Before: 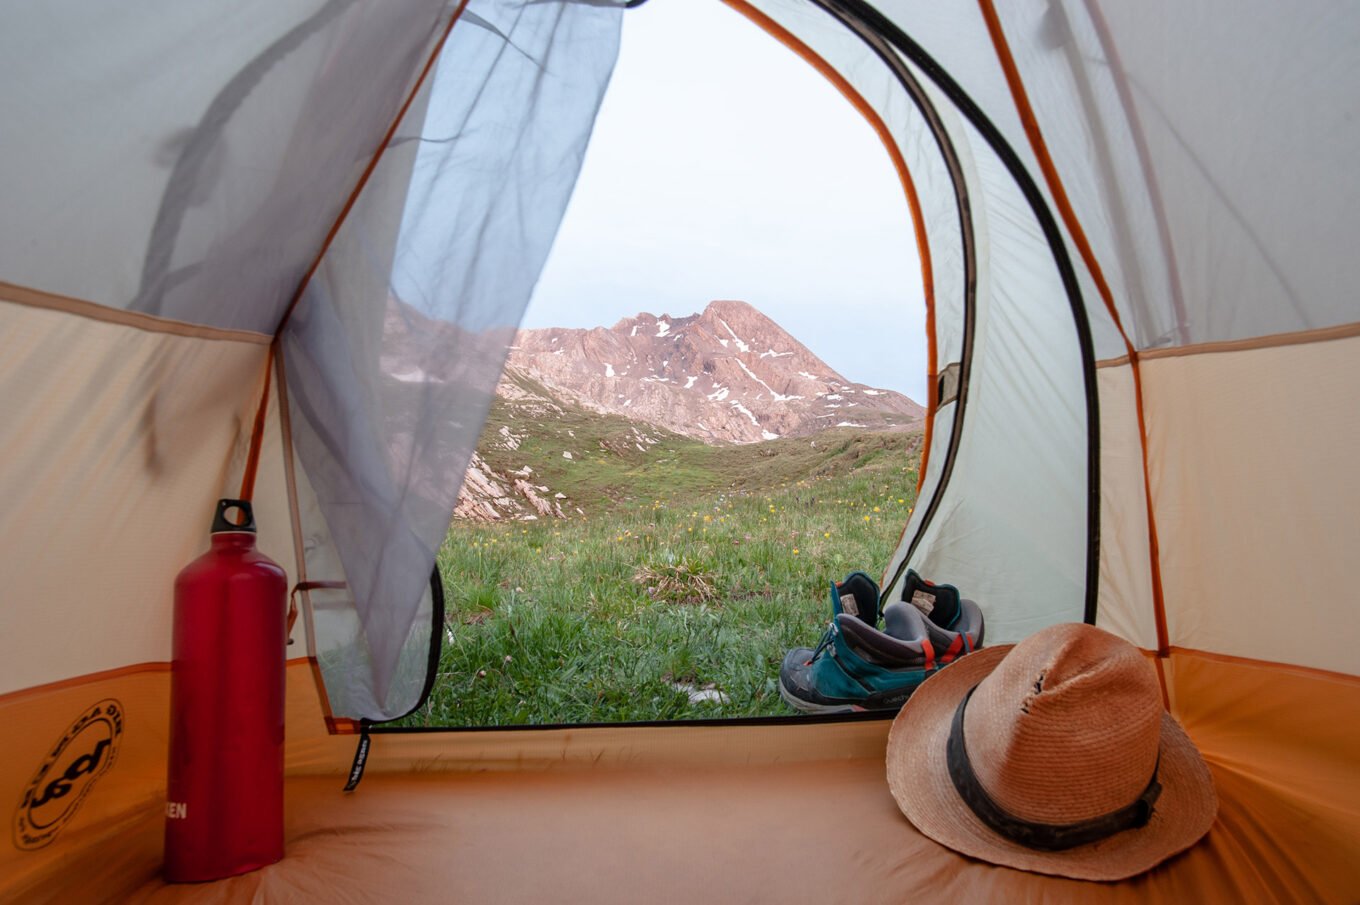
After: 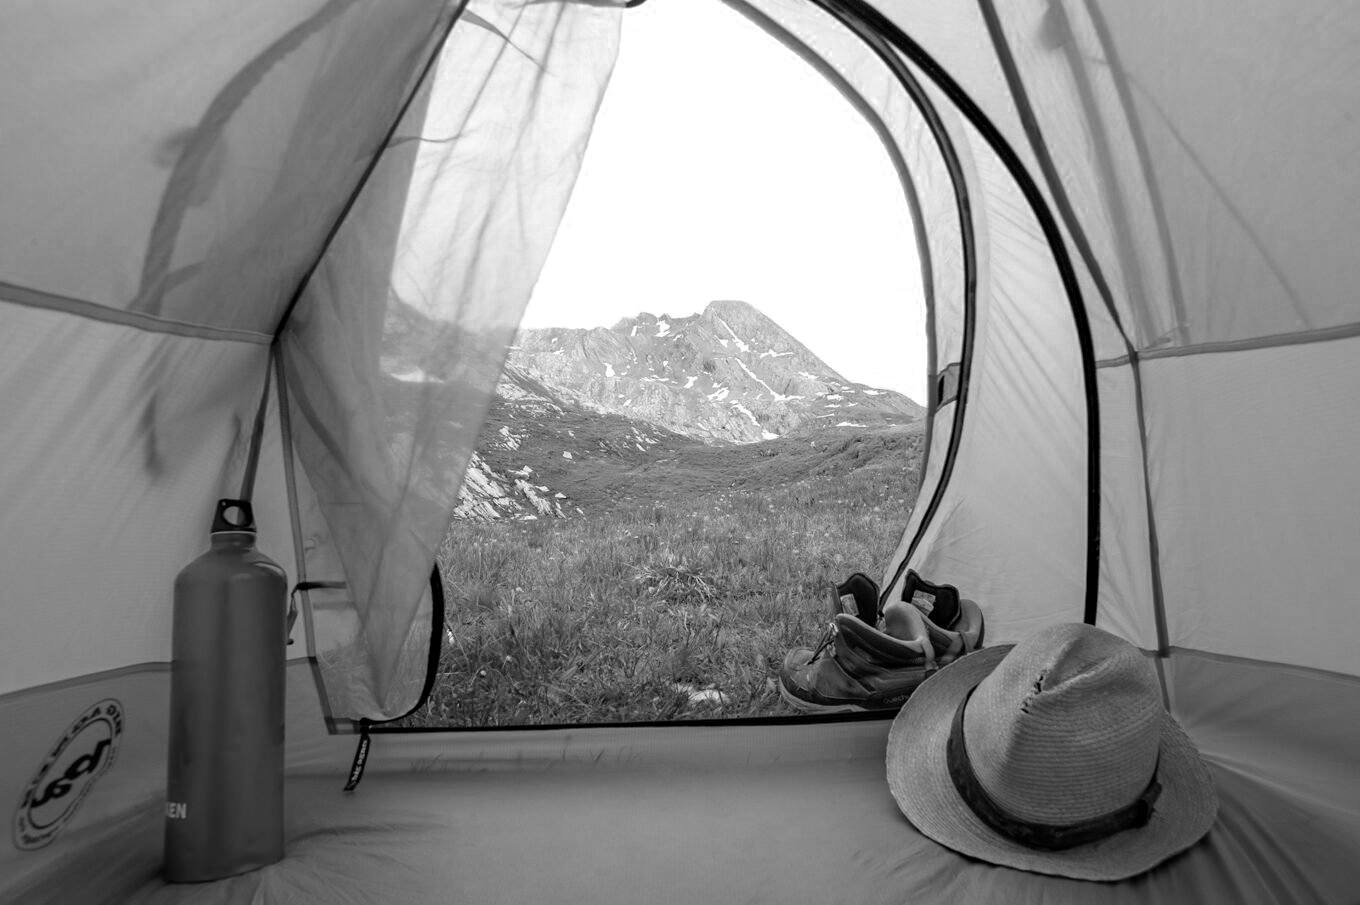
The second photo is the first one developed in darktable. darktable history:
haze removal: compatibility mode true, adaptive false
shadows and highlights: radius 92.94, shadows -14.01, white point adjustment 0.174, highlights 31.4, compress 48.52%, soften with gaussian
color zones: curves: ch0 [(0, 0.613) (0.01, 0.613) (0.245, 0.448) (0.498, 0.529) (0.642, 0.665) (0.879, 0.777) (0.99, 0.613)]; ch1 [(0, 0) (0.143, 0) (0.286, 0) (0.429, 0) (0.571, 0) (0.714, 0) (0.857, 0)]
